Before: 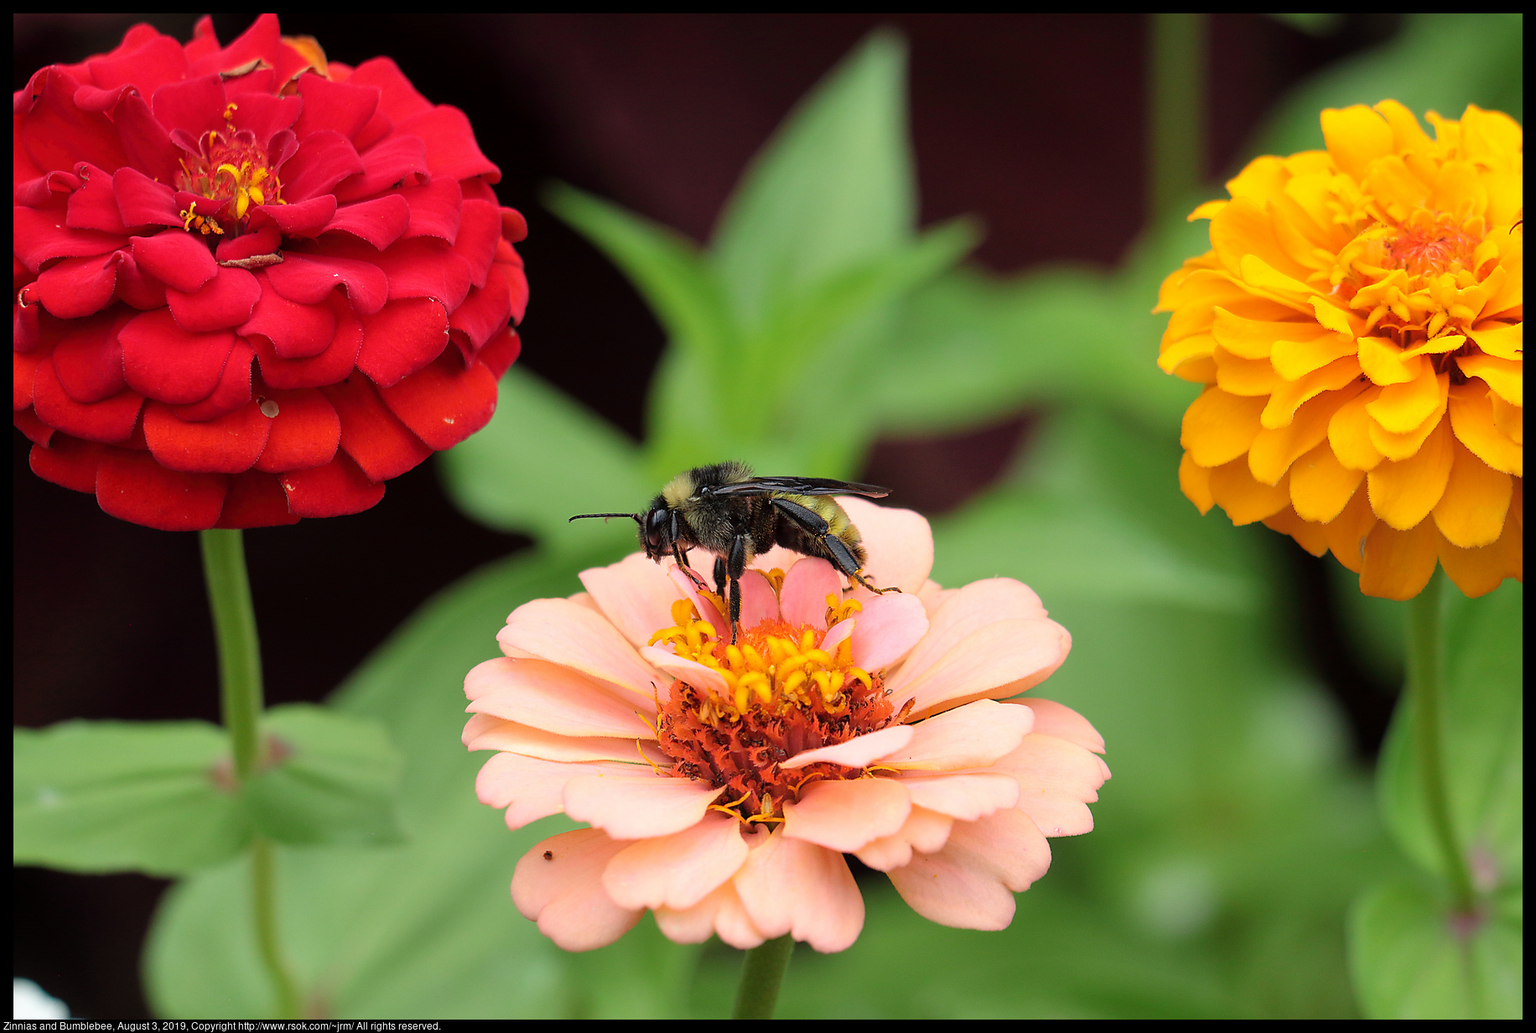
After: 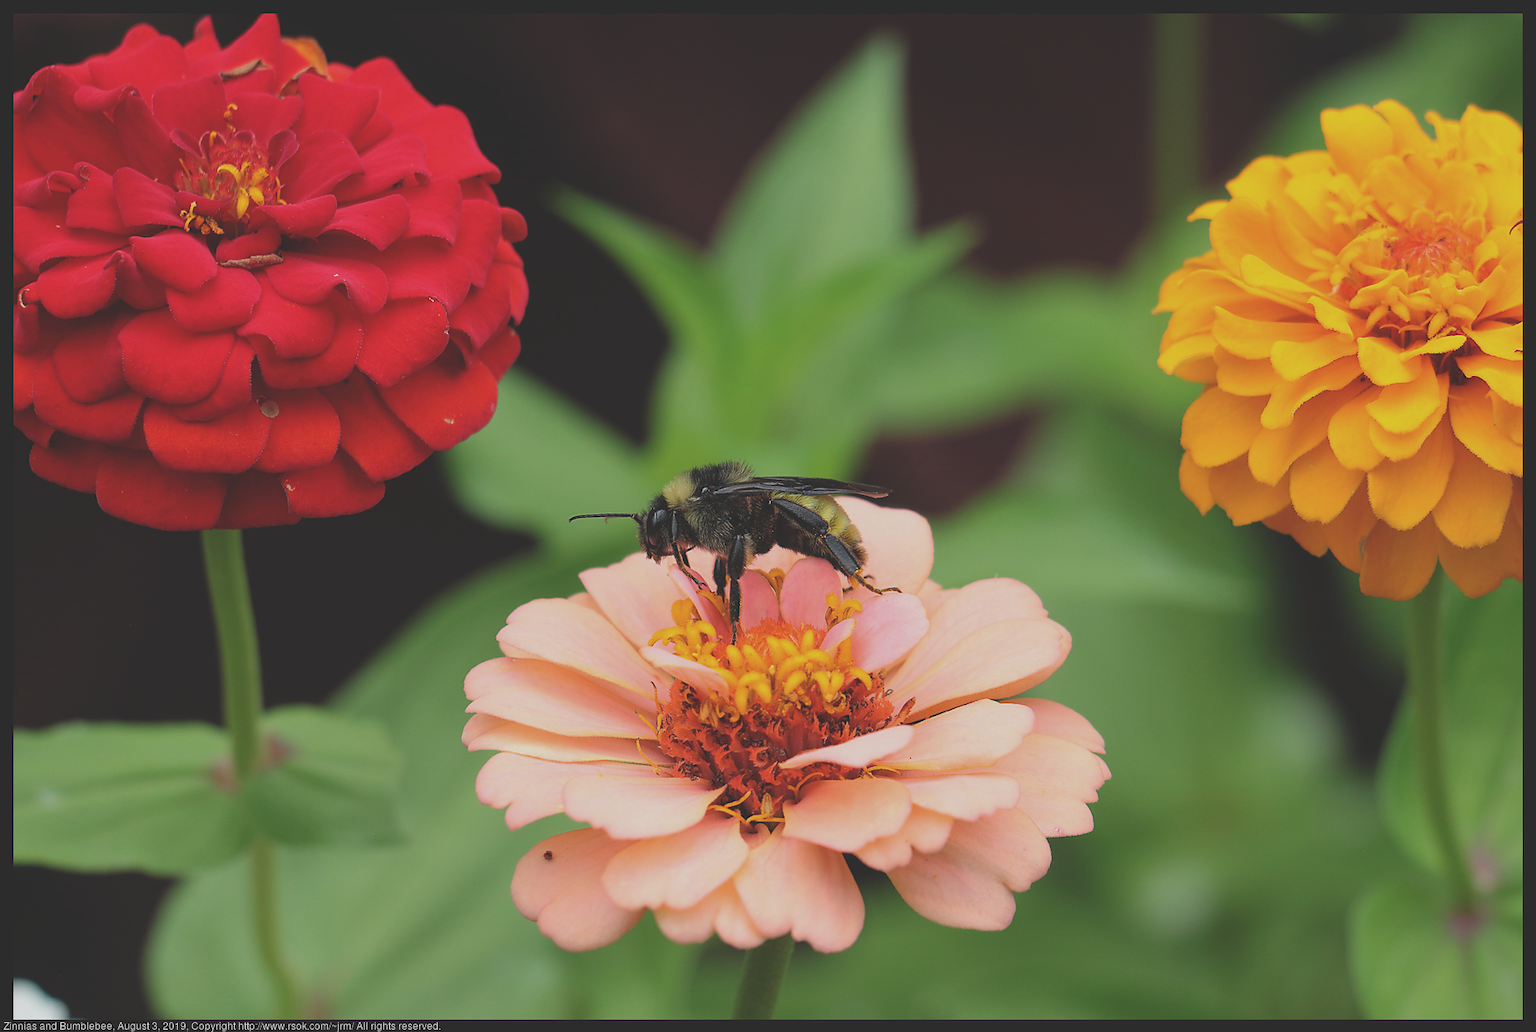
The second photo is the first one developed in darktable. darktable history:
exposure: black level correction -0.036, exposure -0.497 EV, compensate highlight preservation false
